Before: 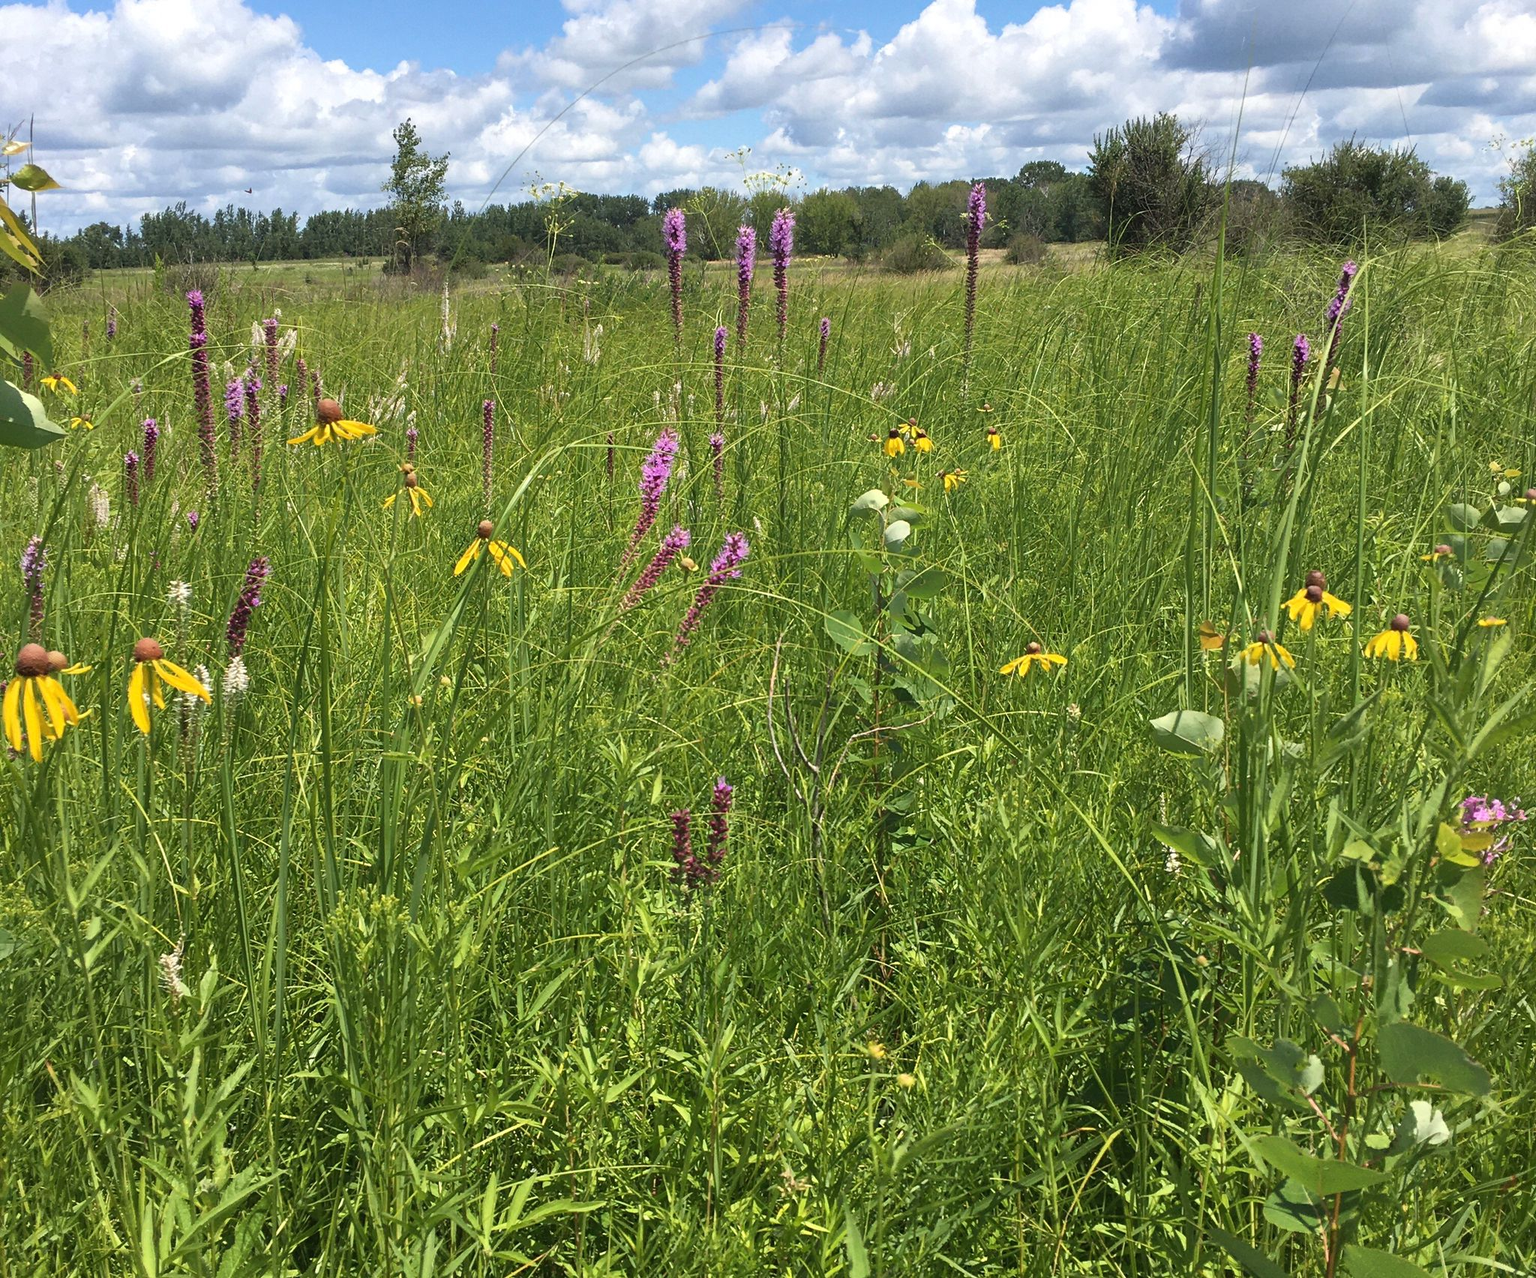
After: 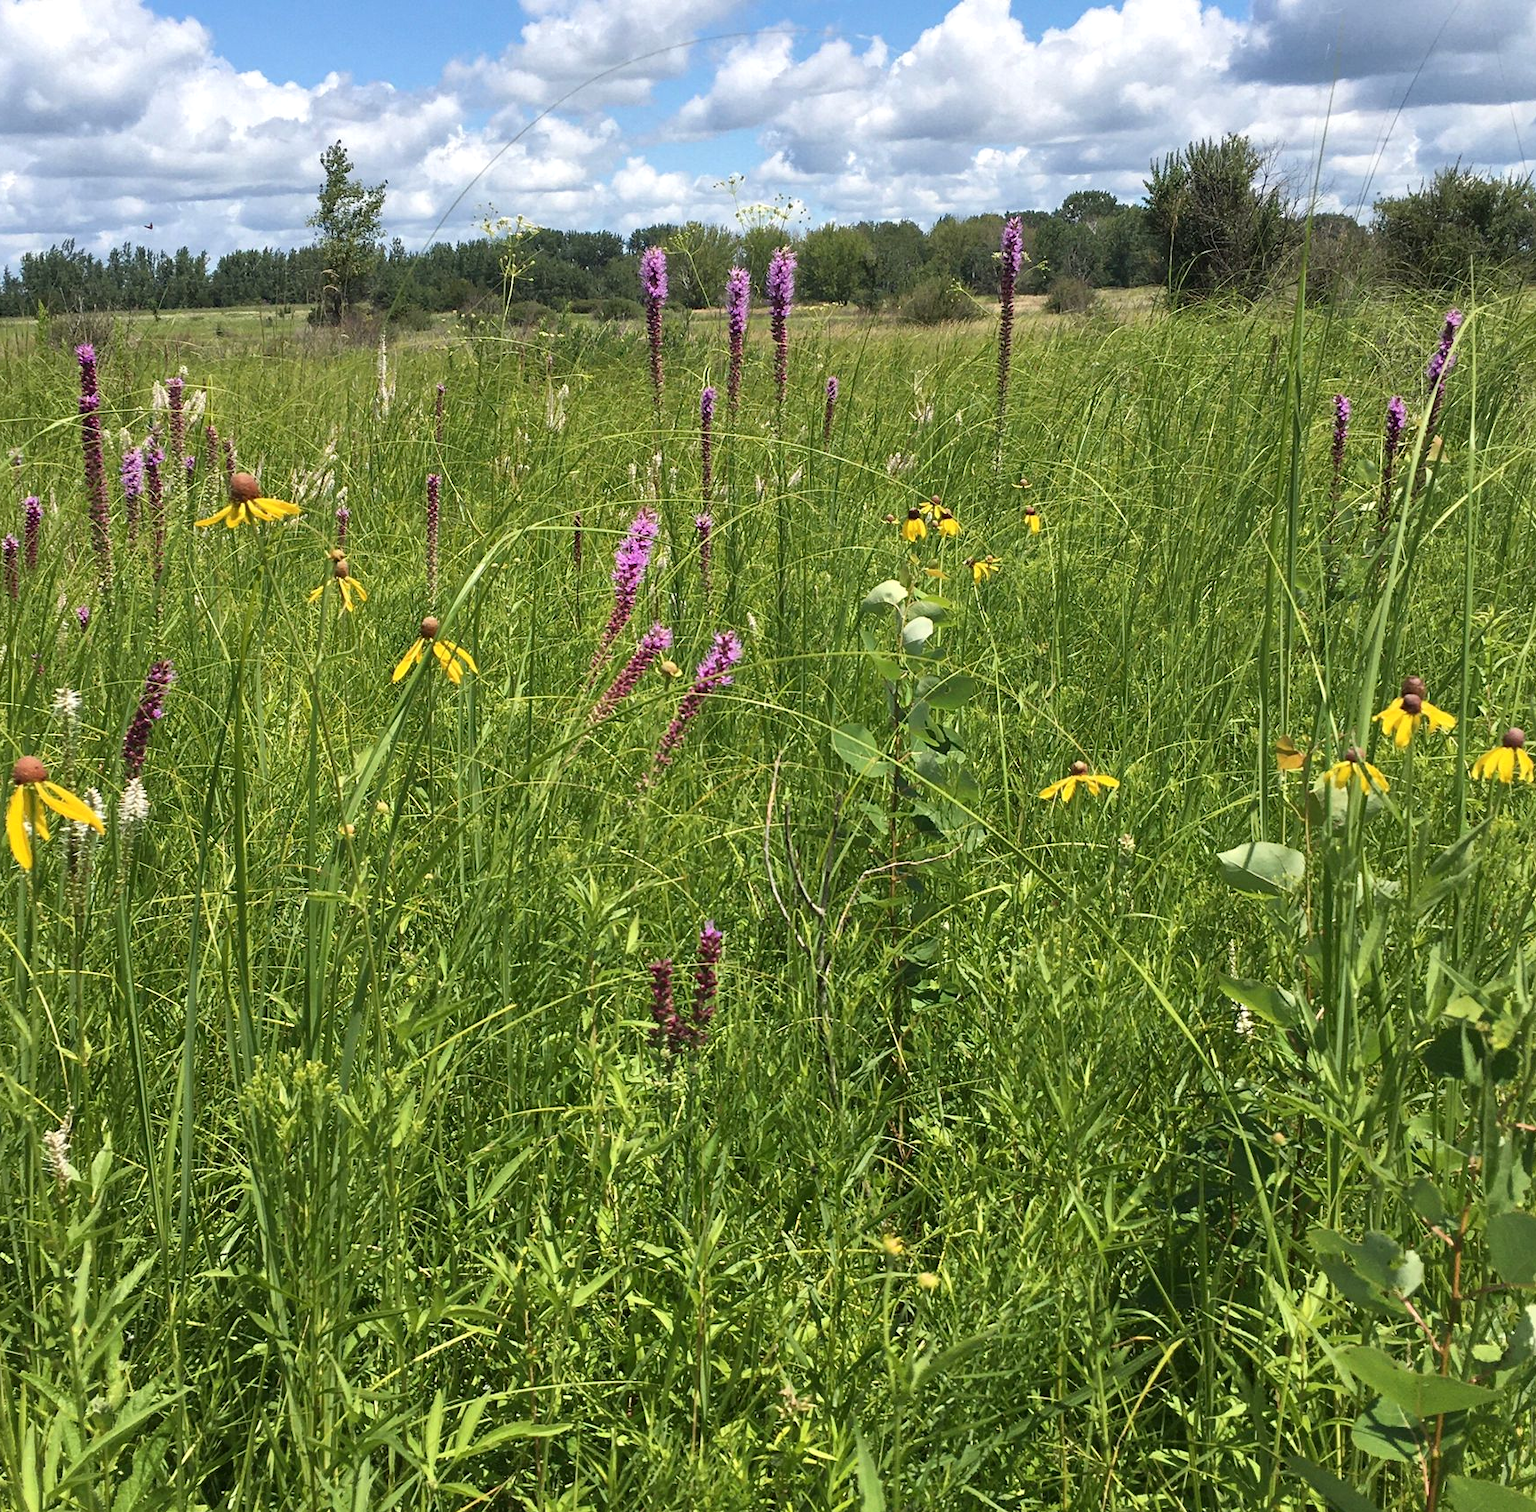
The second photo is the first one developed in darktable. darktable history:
local contrast: mode bilateral grid, contrast 20, coarseness 50, detail 120%, midtone range 0.2
crop: left 8.026%, right 7.374%
